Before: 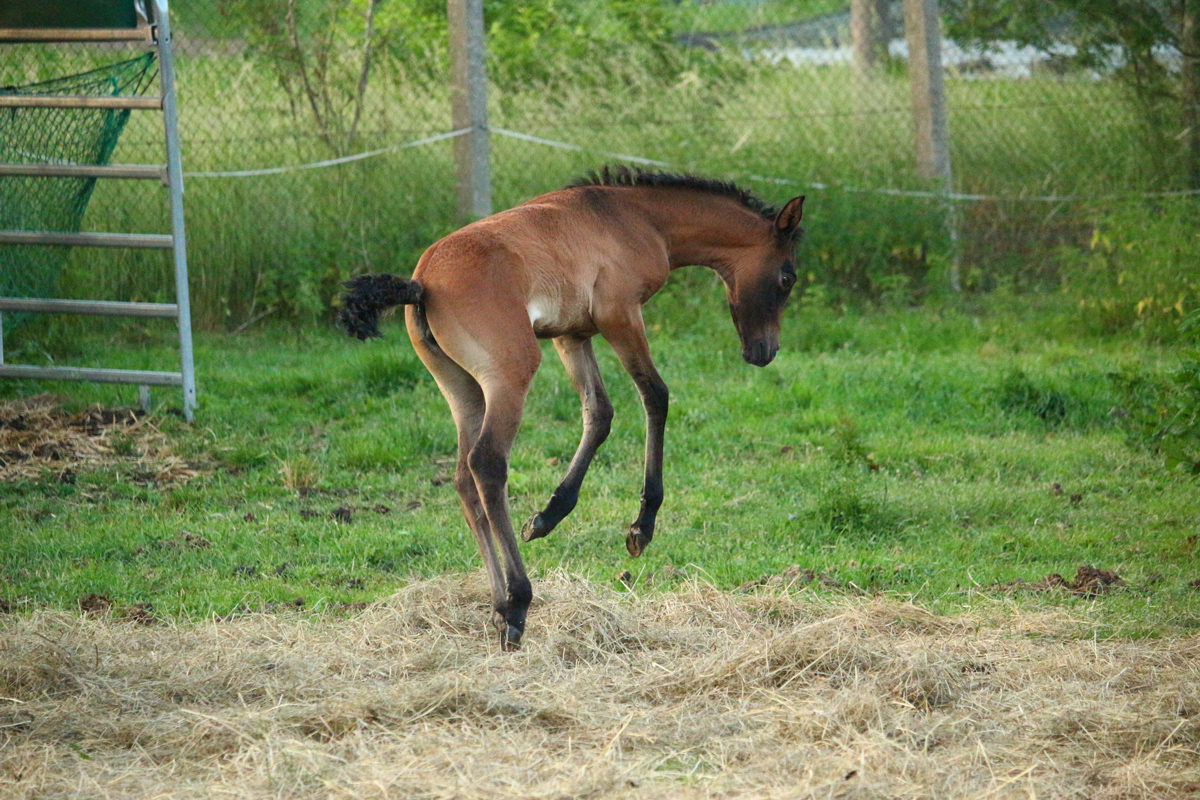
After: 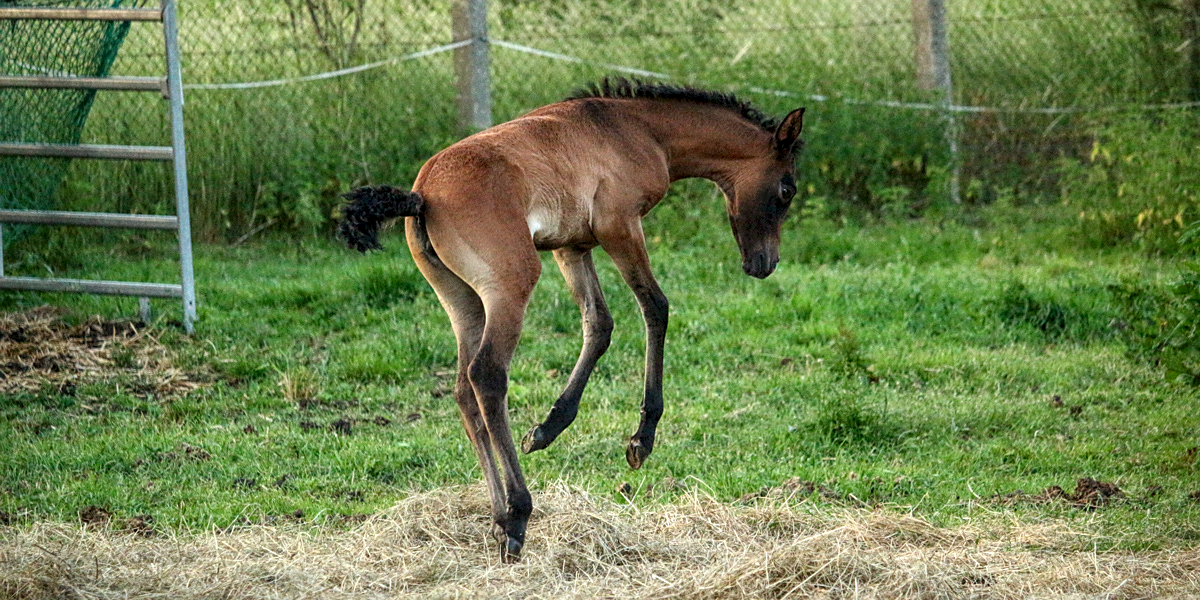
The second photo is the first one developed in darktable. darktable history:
sharpen: radius 1.864, amount 0.398, threshold 1.271
crop: top 11.038%, bottom 13.962%
local contrast: highlights 100%, shadows 100%, detail 200%, midtone range 0.2
